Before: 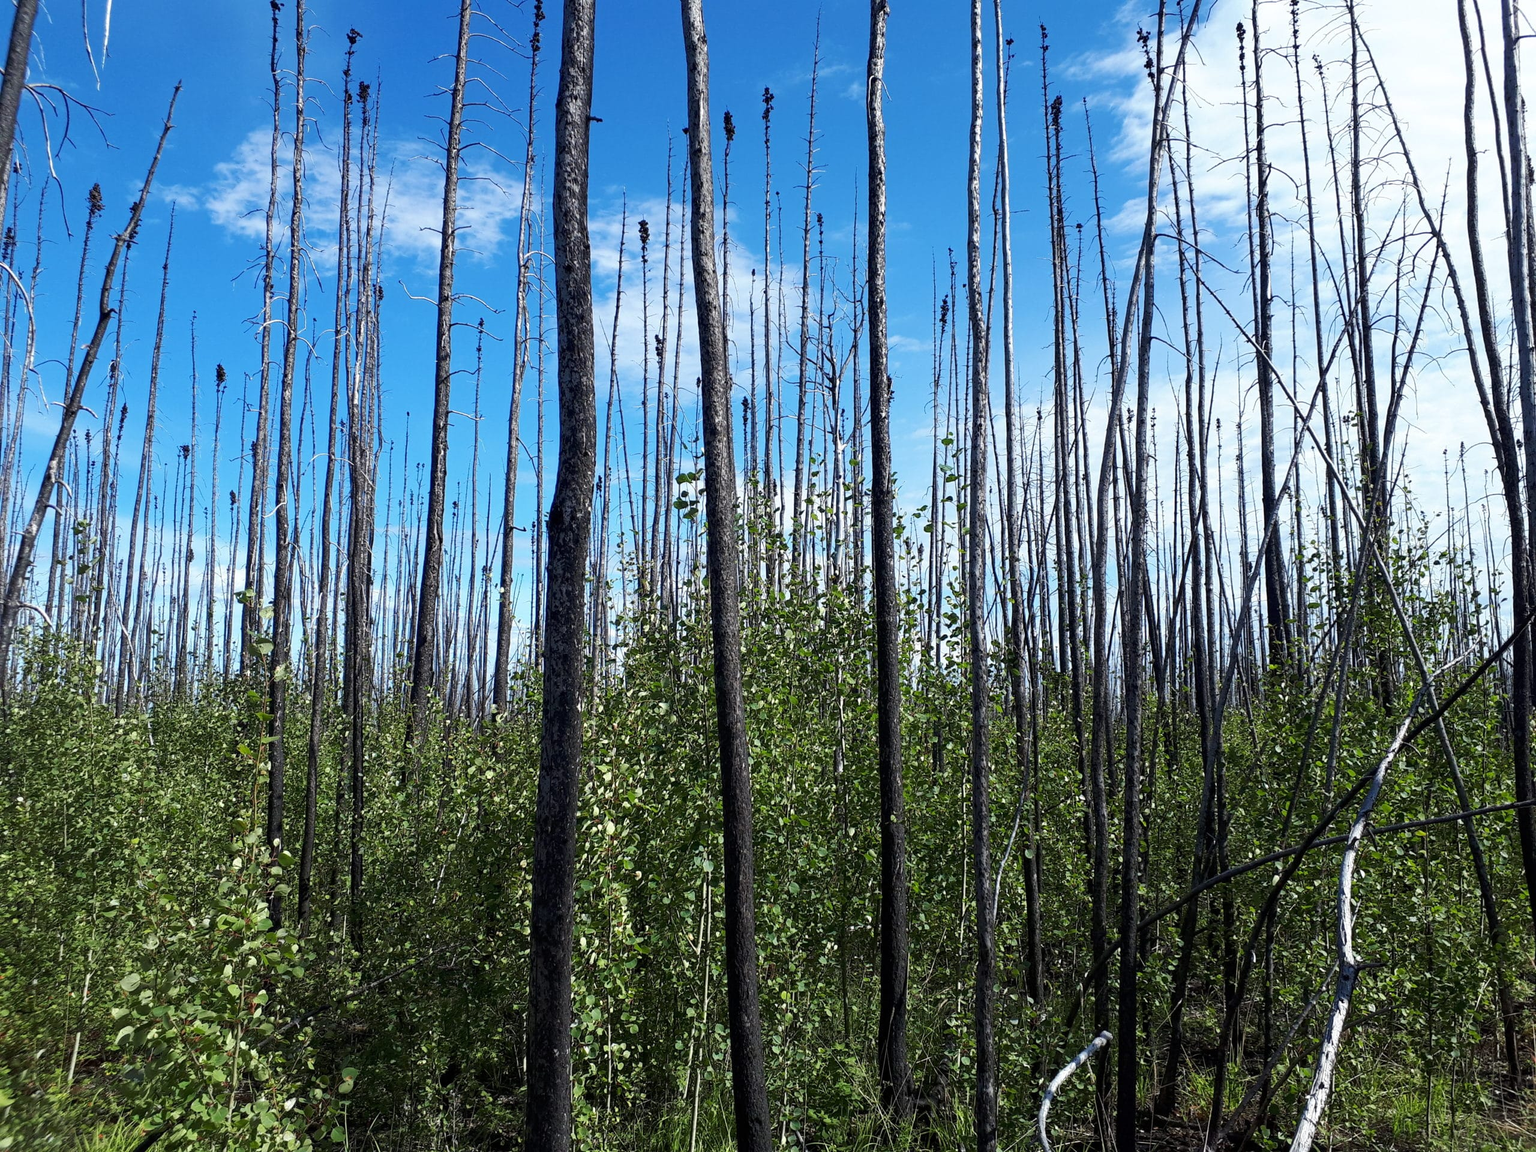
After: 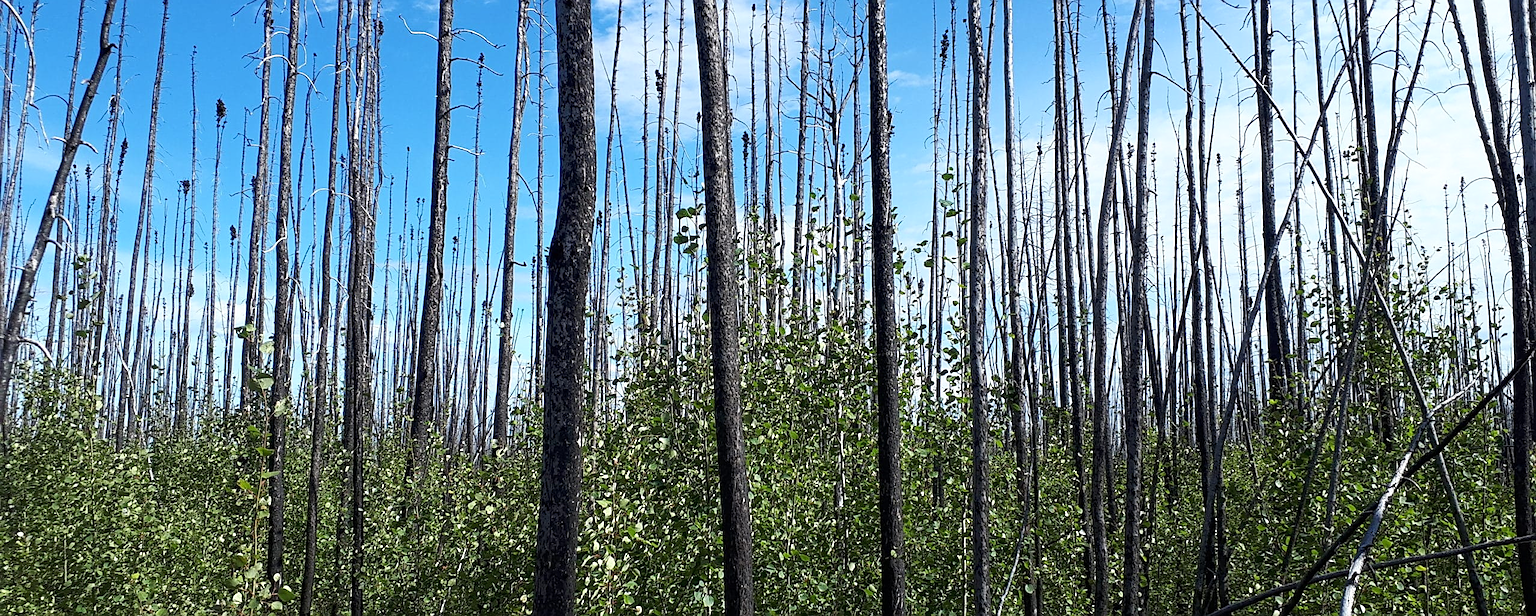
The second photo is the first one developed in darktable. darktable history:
crop and rotate: top 23.043%, bottom 23.437%
sharpen: on, module defaults
shadows and highlights: shadows 0, highlights 40
